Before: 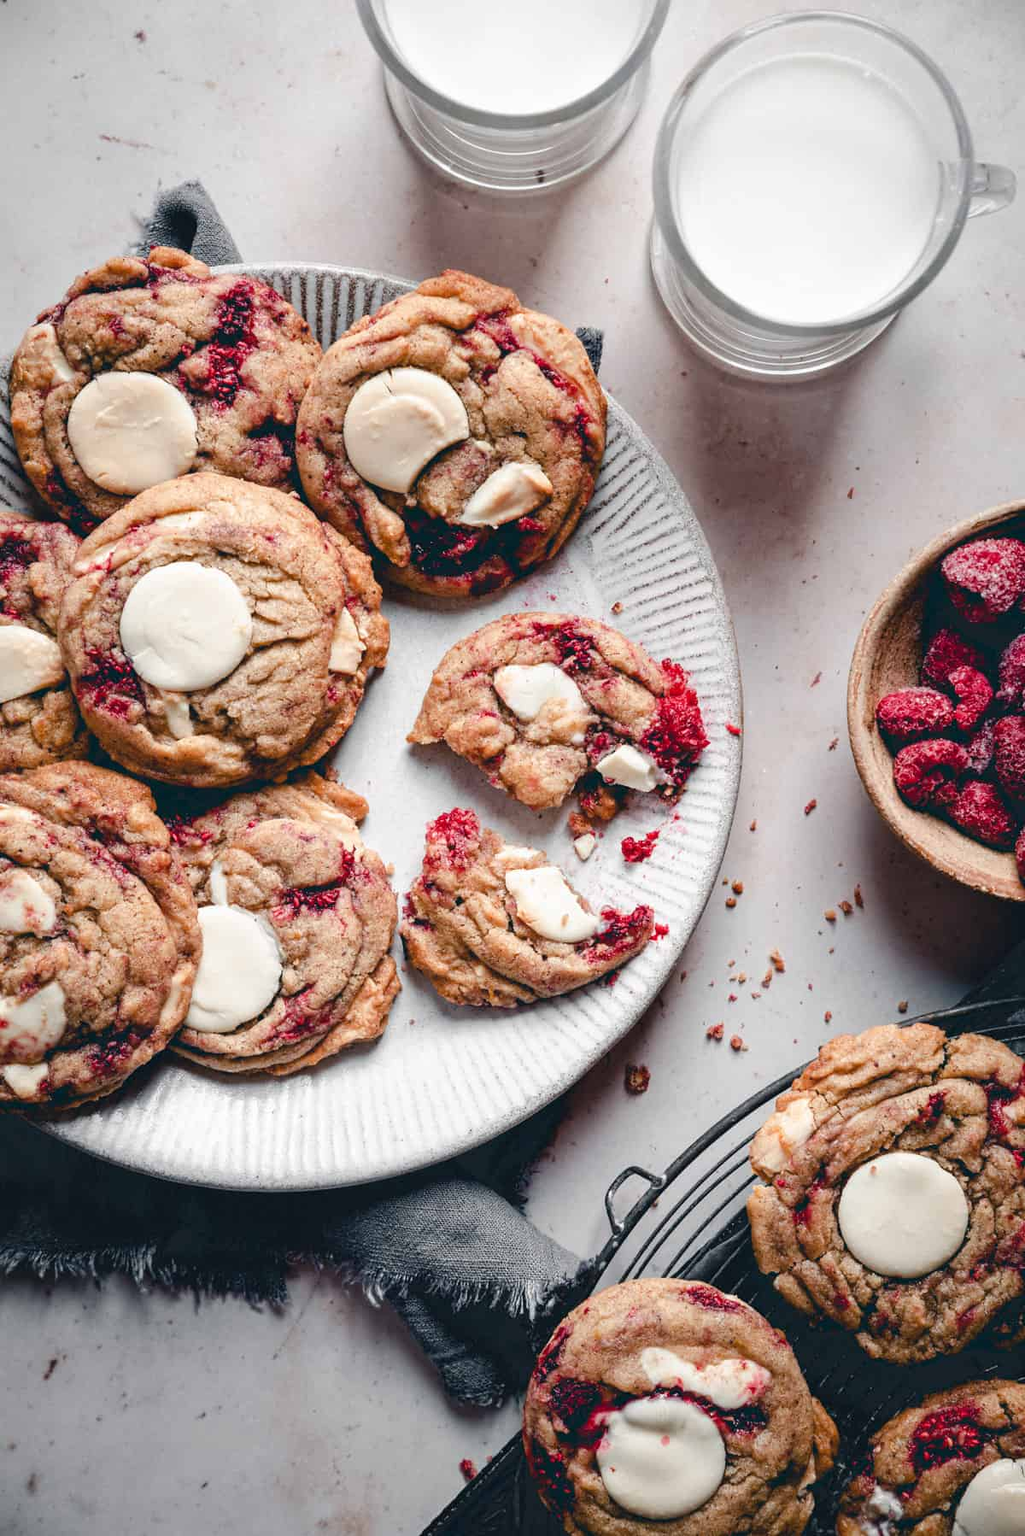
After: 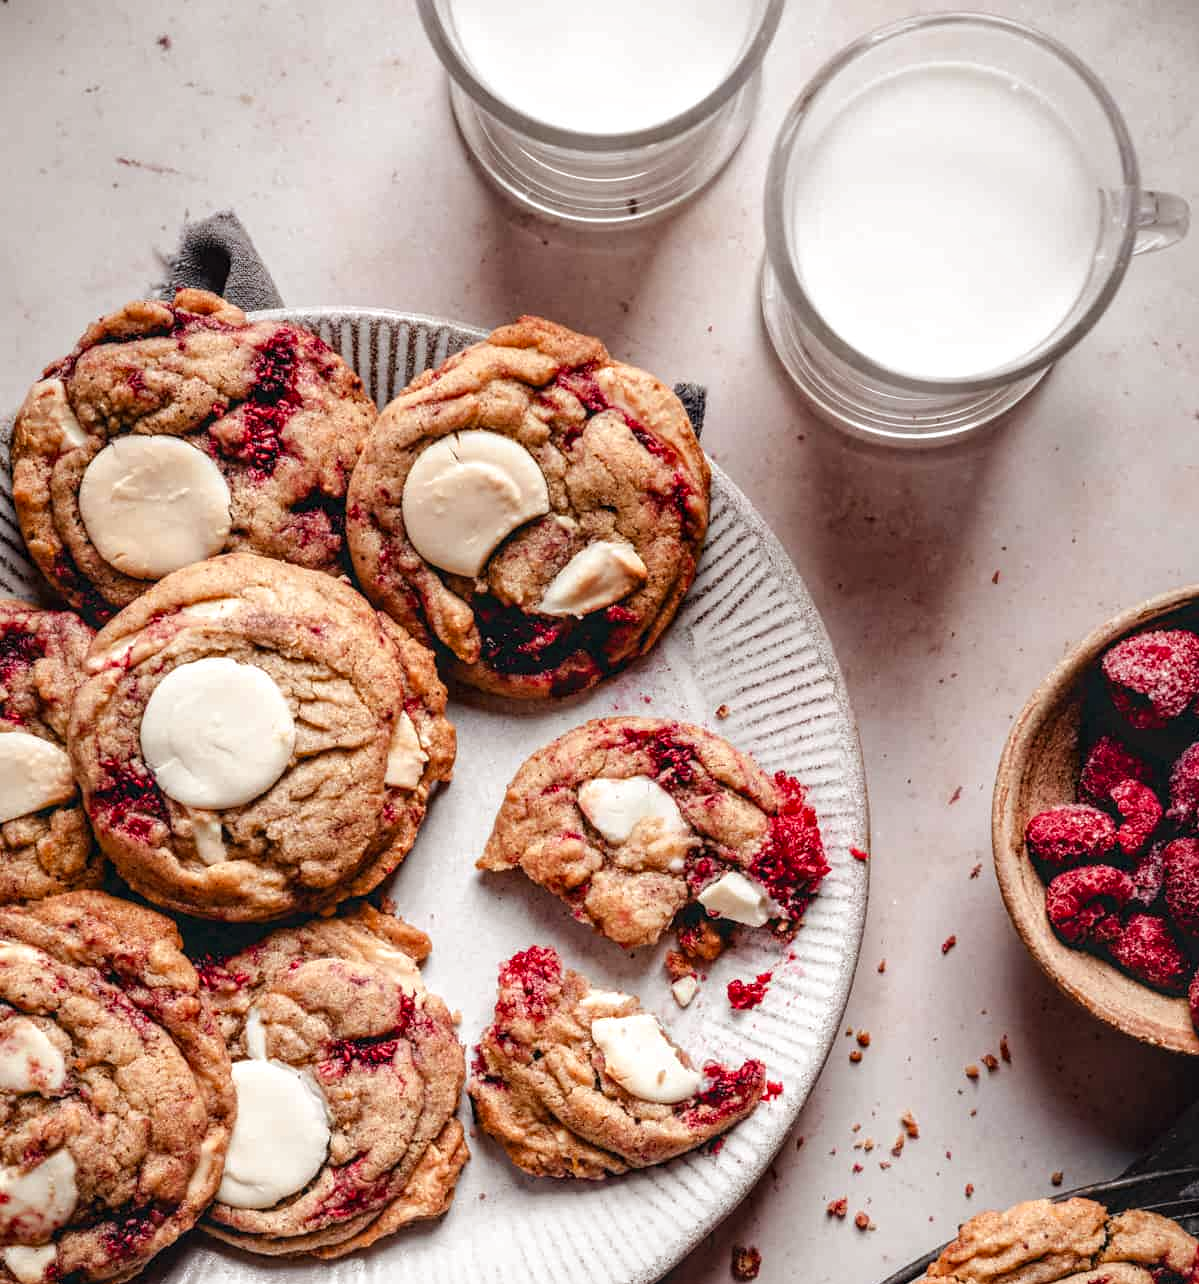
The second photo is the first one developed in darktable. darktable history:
local contrast: detail 130%
crop: bottom 28.576%
rgb levels: mode RGB, independent channels, levels [[0, 0.5, 1], [0, 0.521, 1], [0, 0.536, 1]]
